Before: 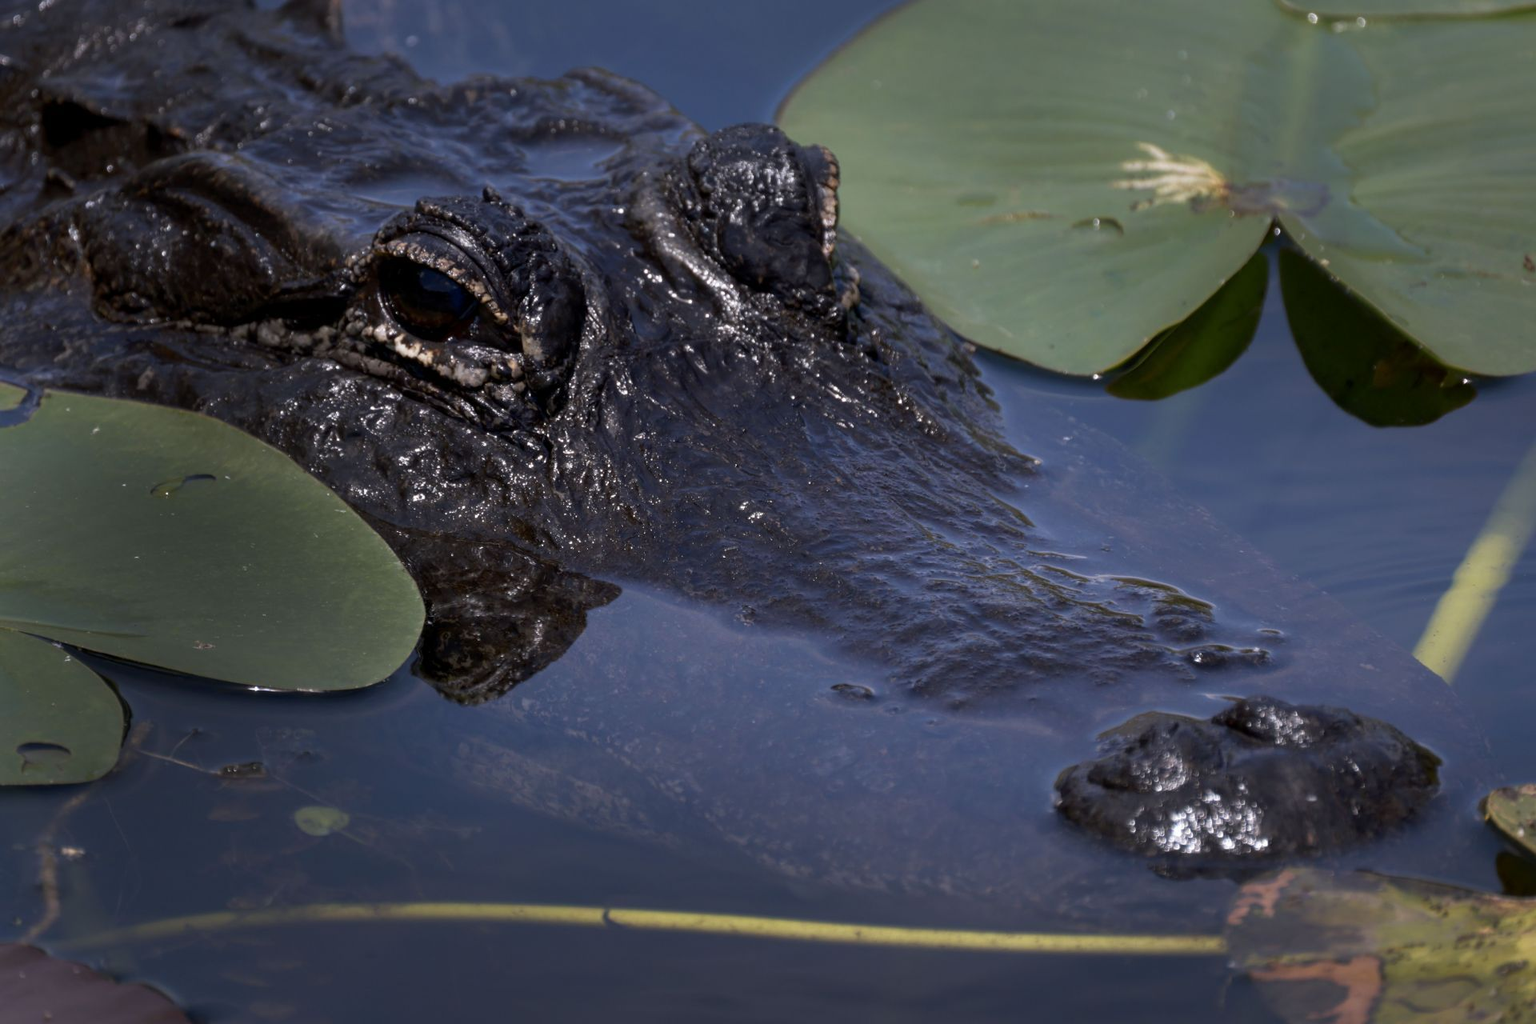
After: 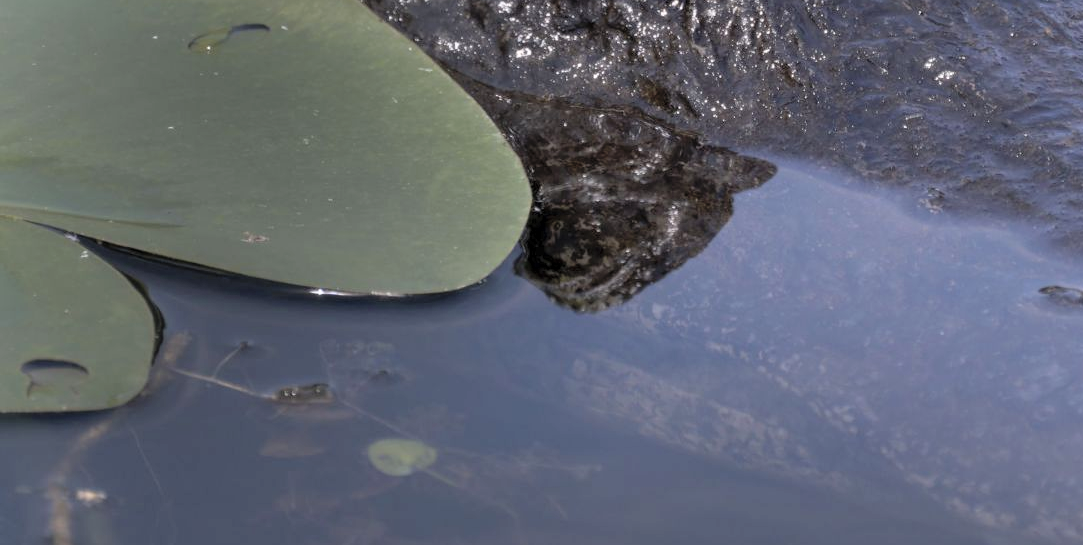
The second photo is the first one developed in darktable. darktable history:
global tonemap: drago (0.7, 100)
crop: top 44.483%, right 43.593%, bottom 12.892%
